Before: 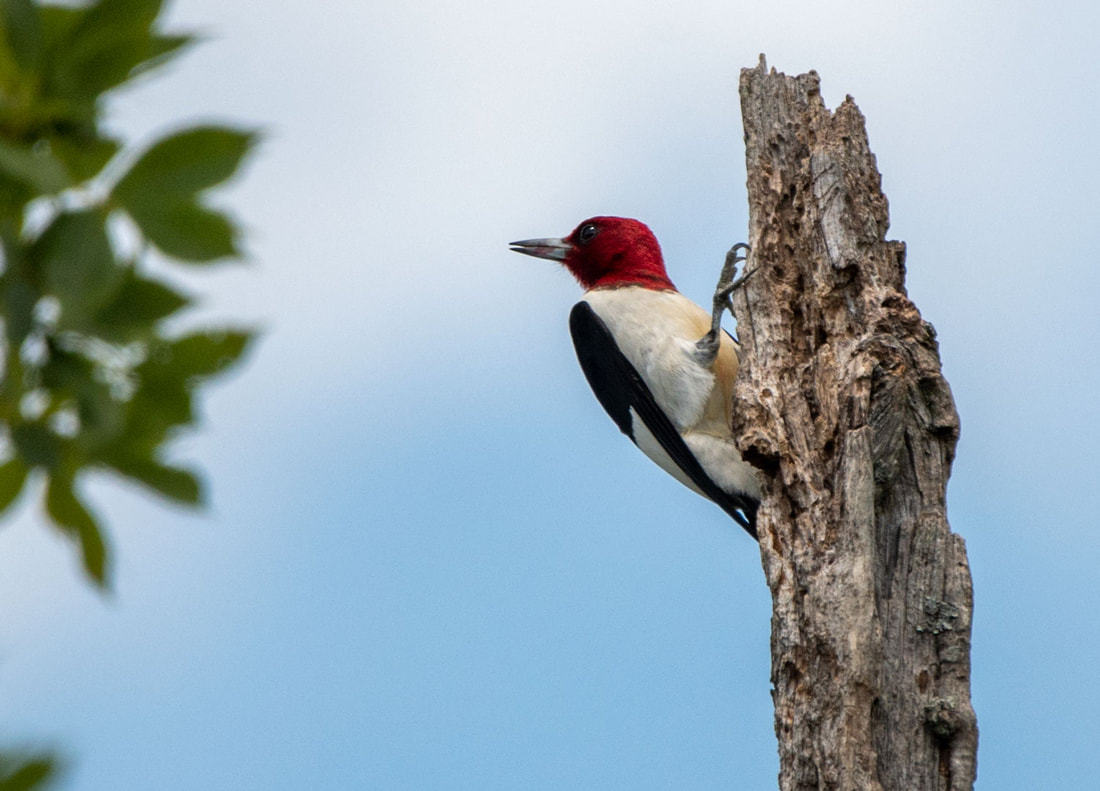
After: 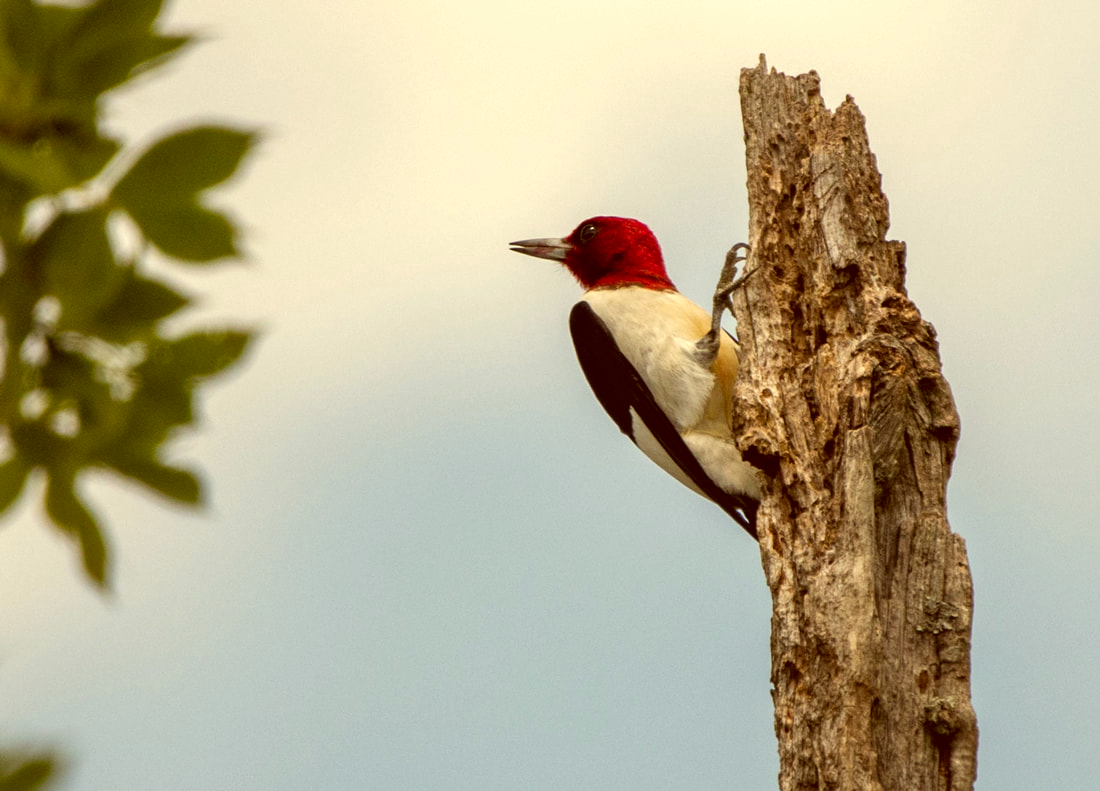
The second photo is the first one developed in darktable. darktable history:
color correction: highlights a* 1.18, highlights b* 24.66, shadows a* 15.58, shadows b* 24.48
exposure: exposure 0.203 EV, compensate highlight preservation false
